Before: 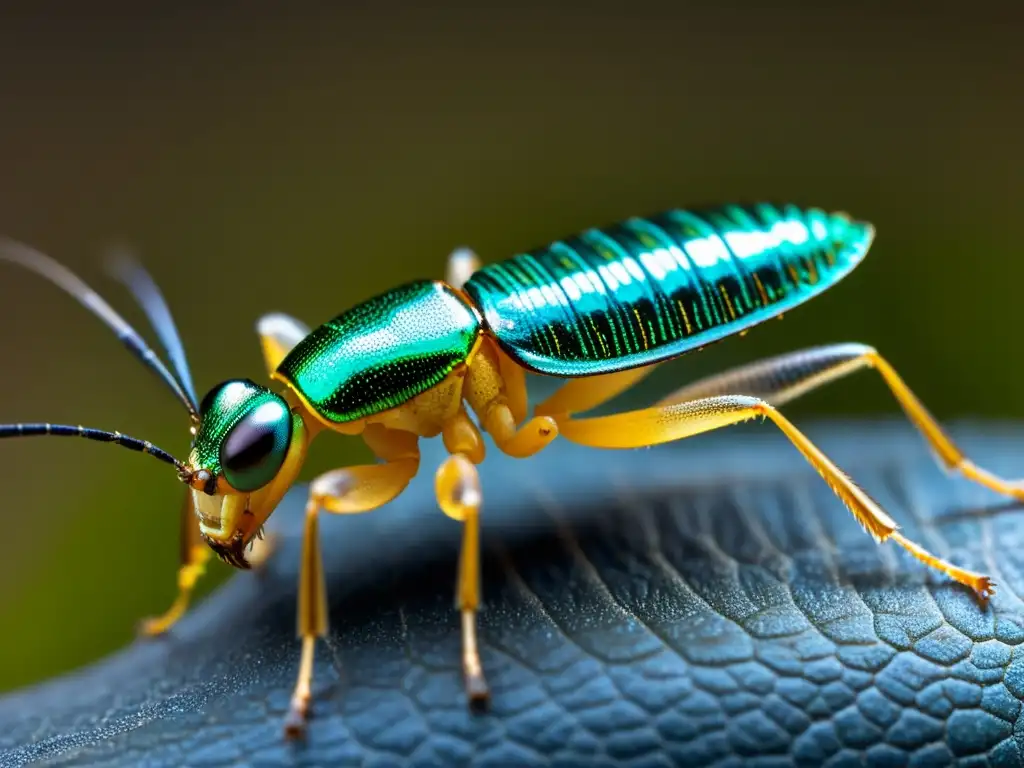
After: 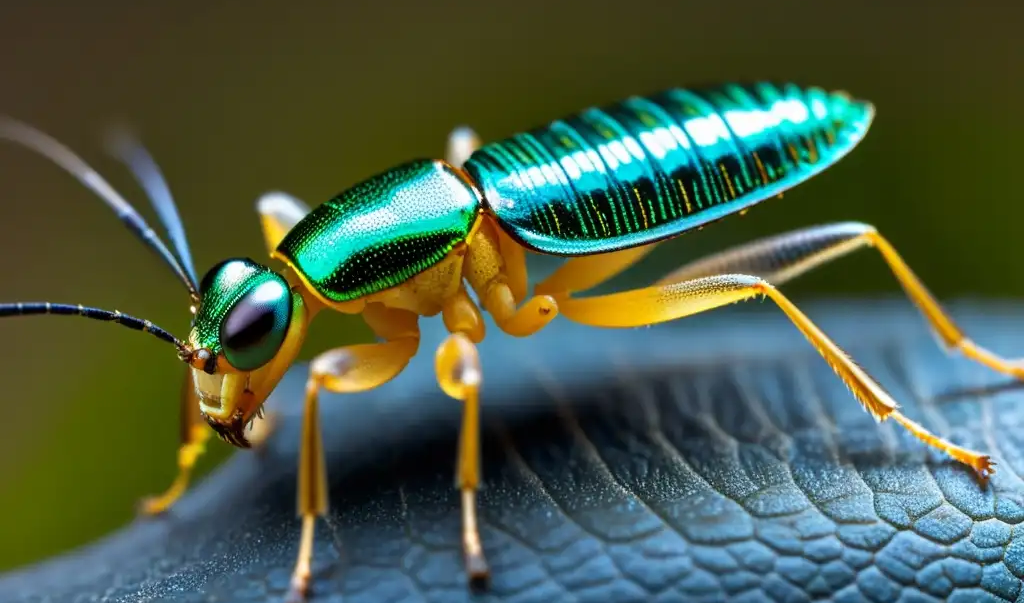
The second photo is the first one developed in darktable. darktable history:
crop and rotate: top 15.848%, bottom 5.544%
